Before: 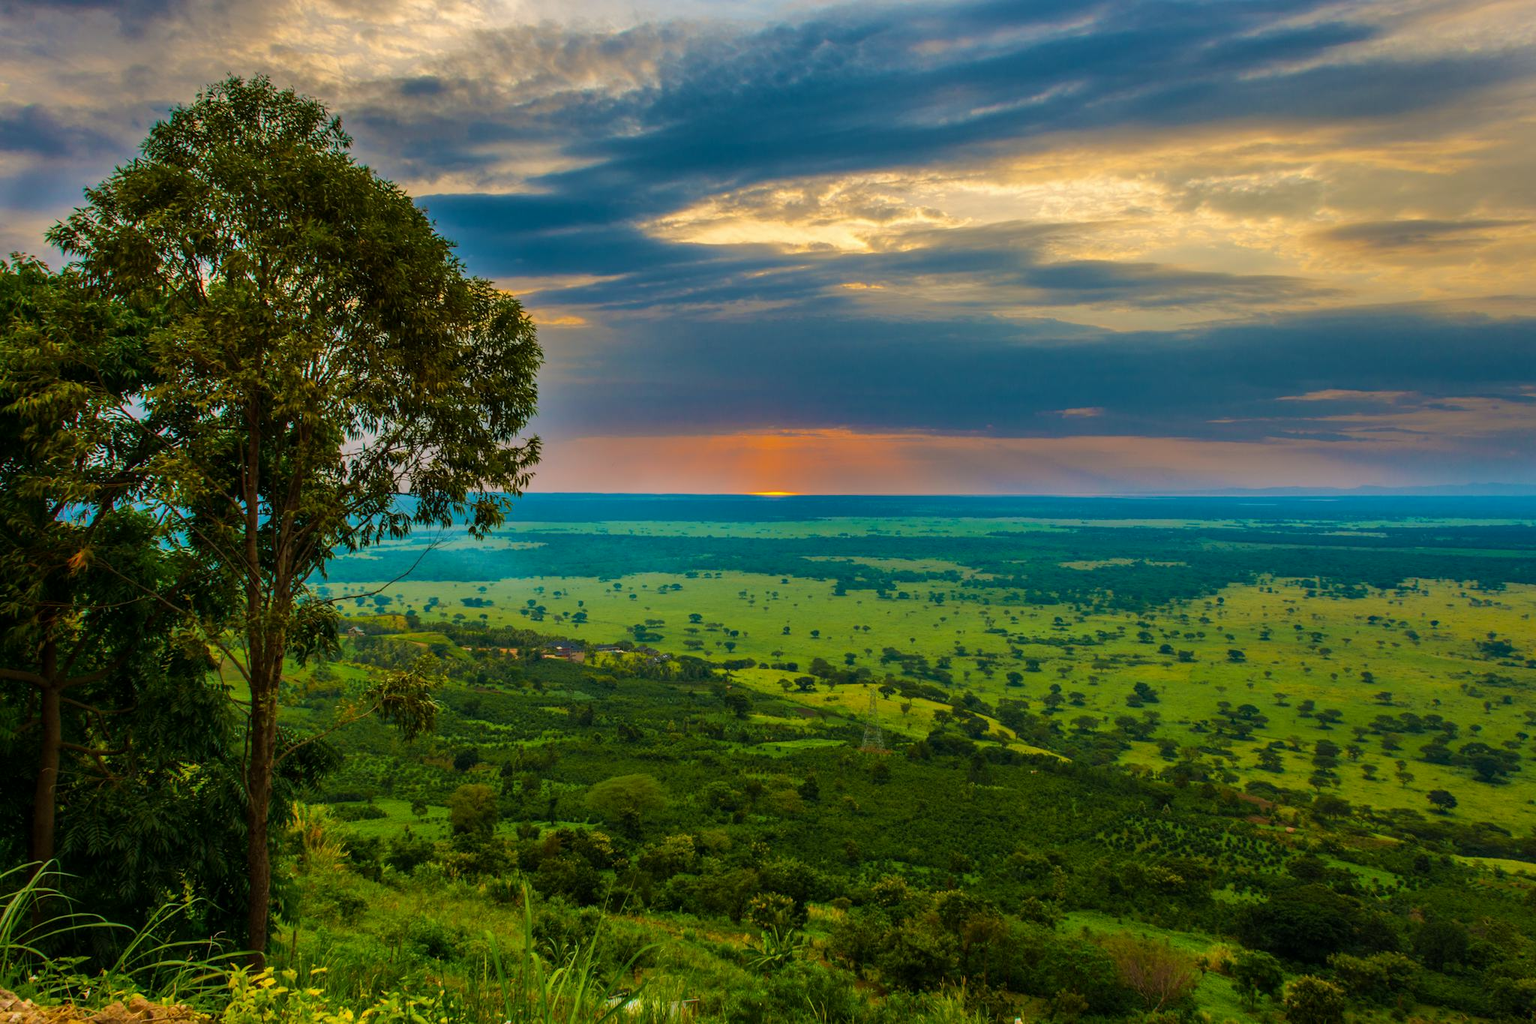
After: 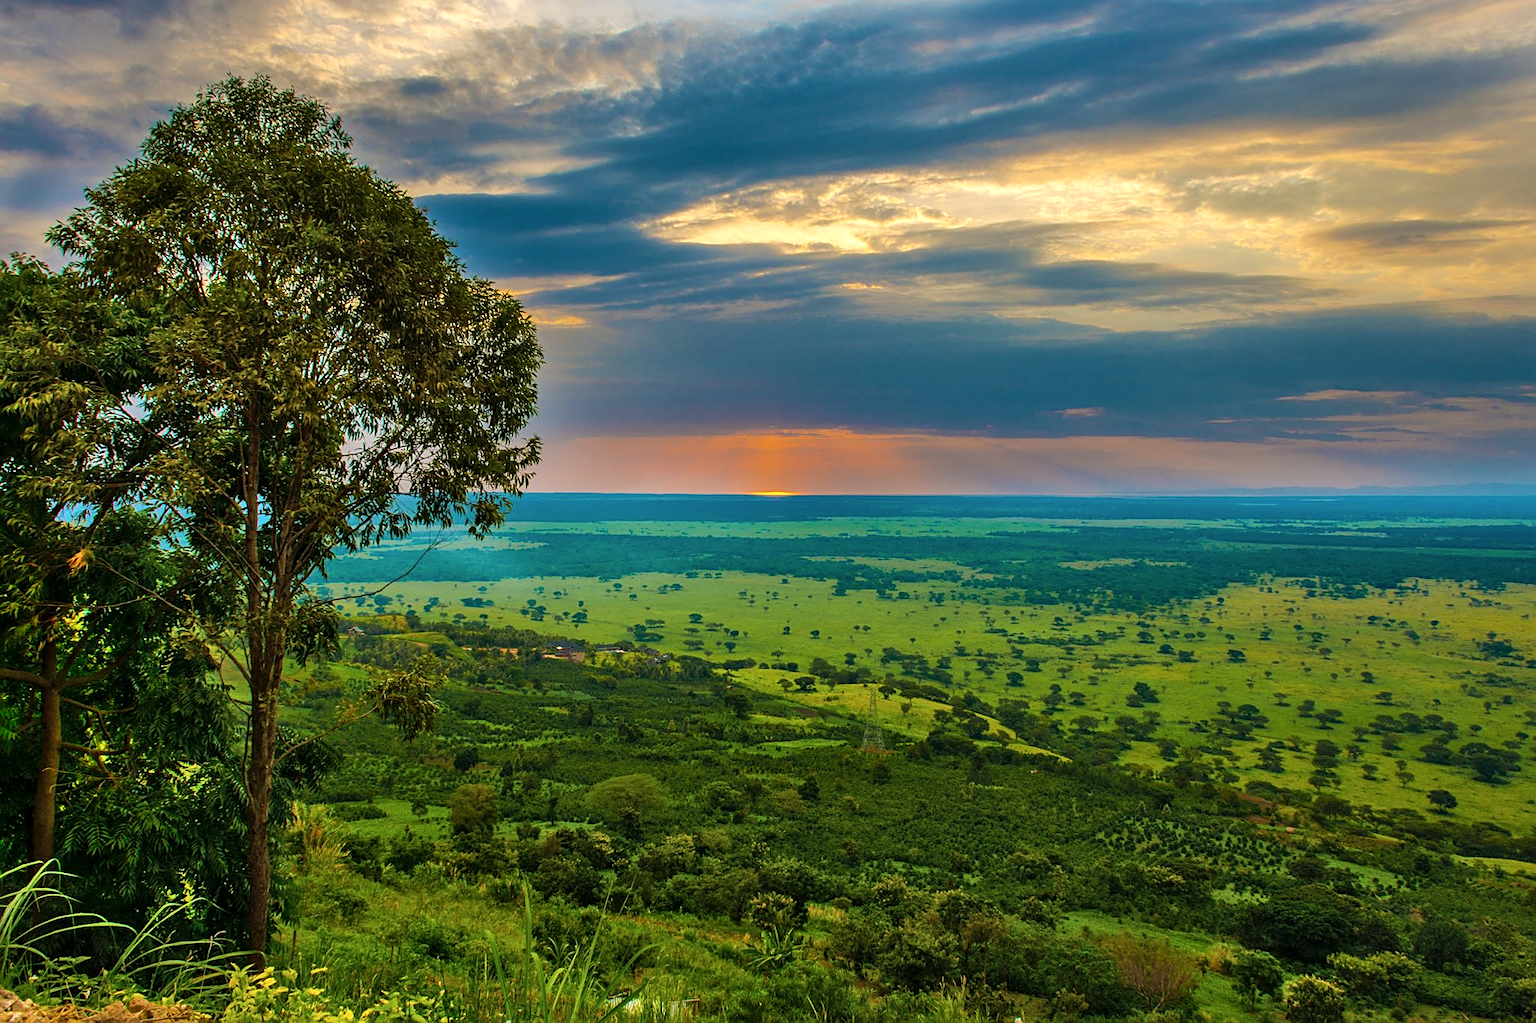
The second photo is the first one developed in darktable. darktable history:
sharpen: on, module defaults
shadows and highlights: radius 44.78, white point adjustment 6.64, compress 79.65%, highlights color adjustment 78.42%, soften with gaussian
